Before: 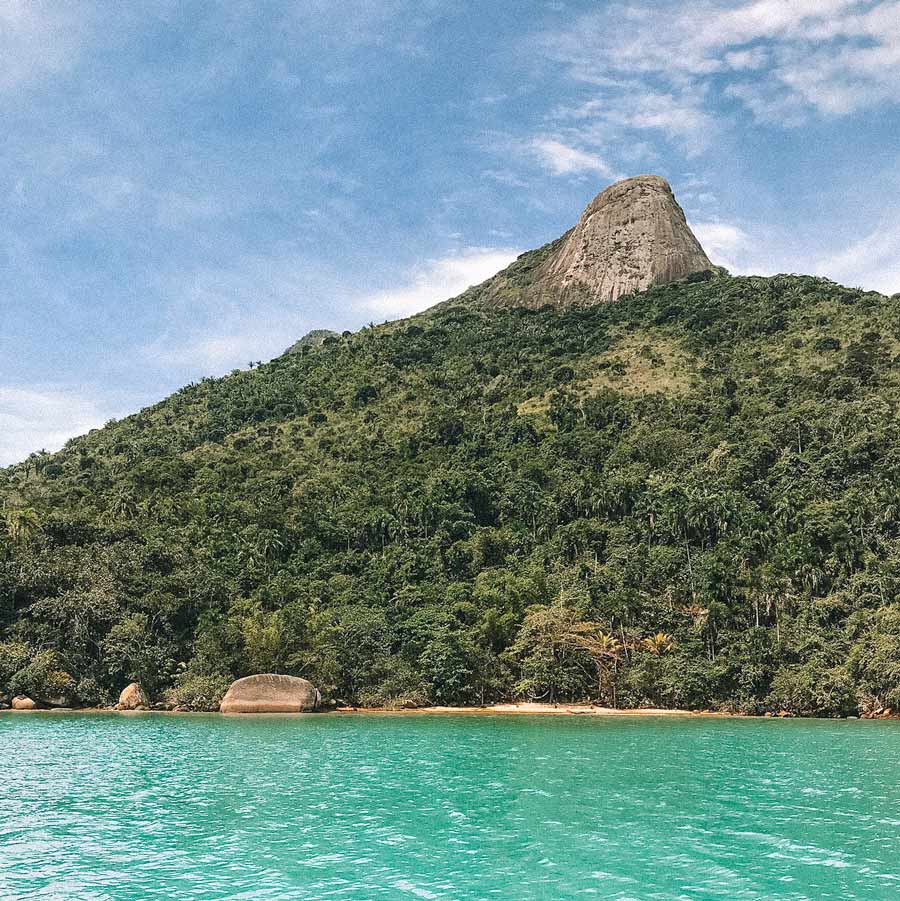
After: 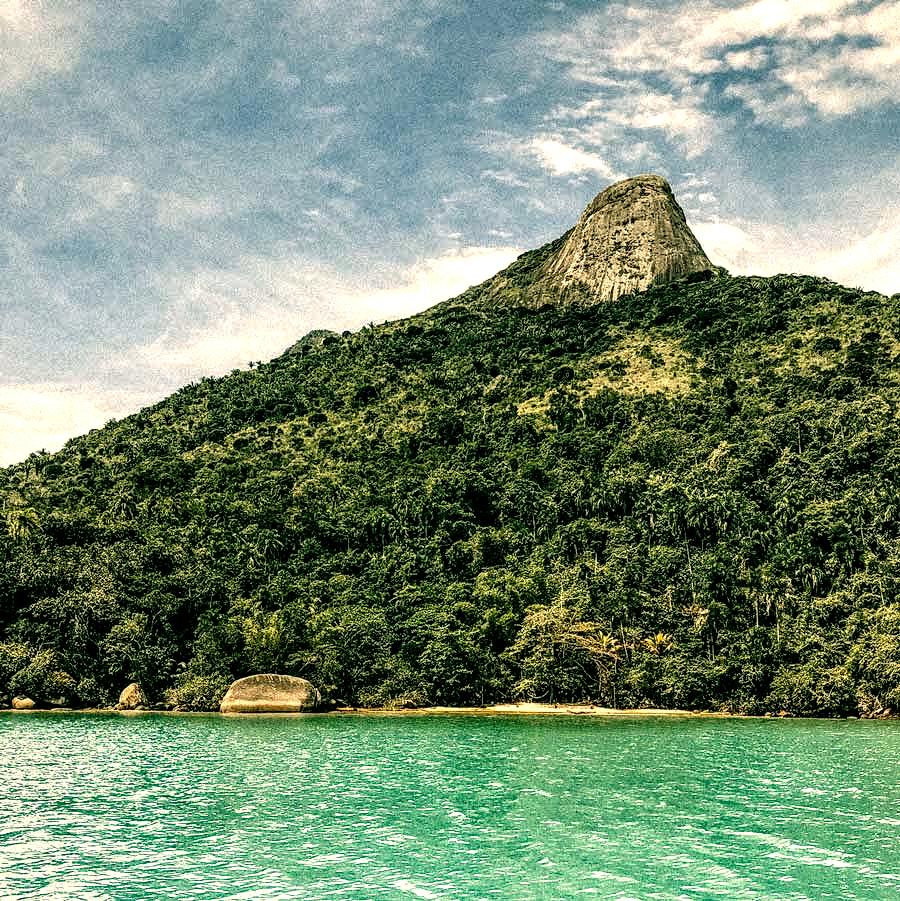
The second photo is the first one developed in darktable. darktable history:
exposure: exposure 0.079 EV, compensate exposure bias true, compensate highlight preservation false
color correction: highlights a* 5.3, highlights b* 25.03, shadows a* -15.71, shadows b* 3.94
local contrast: shadows 159%, detail 224%
